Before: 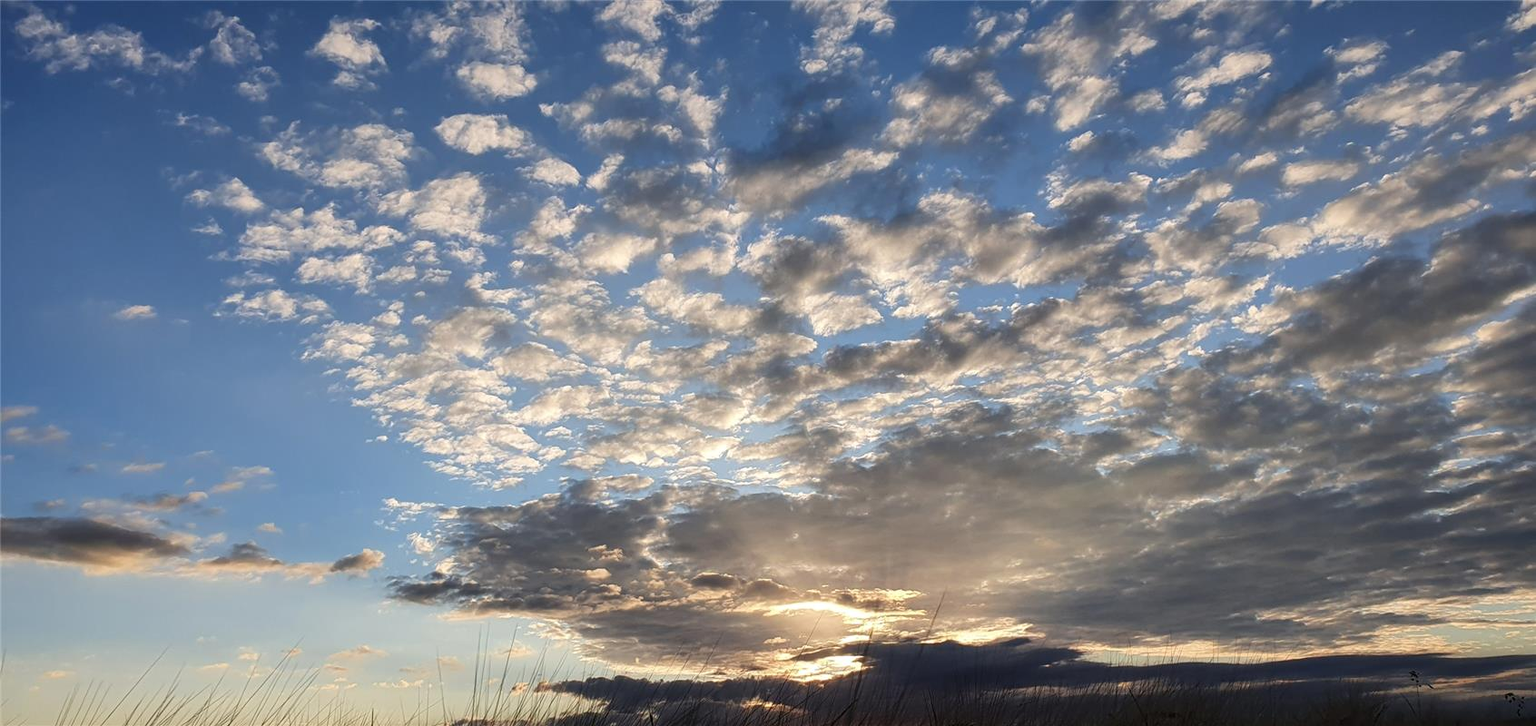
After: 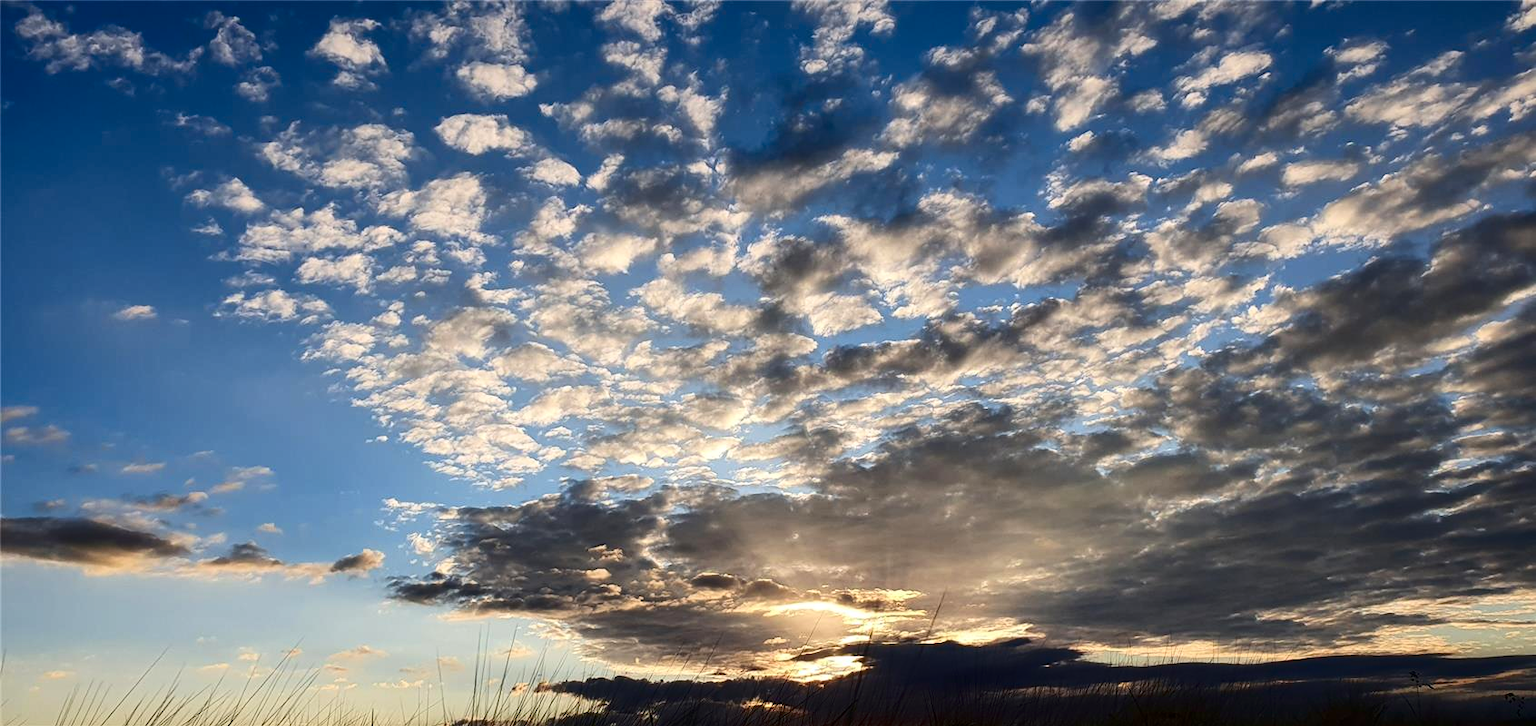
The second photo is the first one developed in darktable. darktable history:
contrast brightness saturation: contrast 0.212, brightness -0.111, saturation 0.211
